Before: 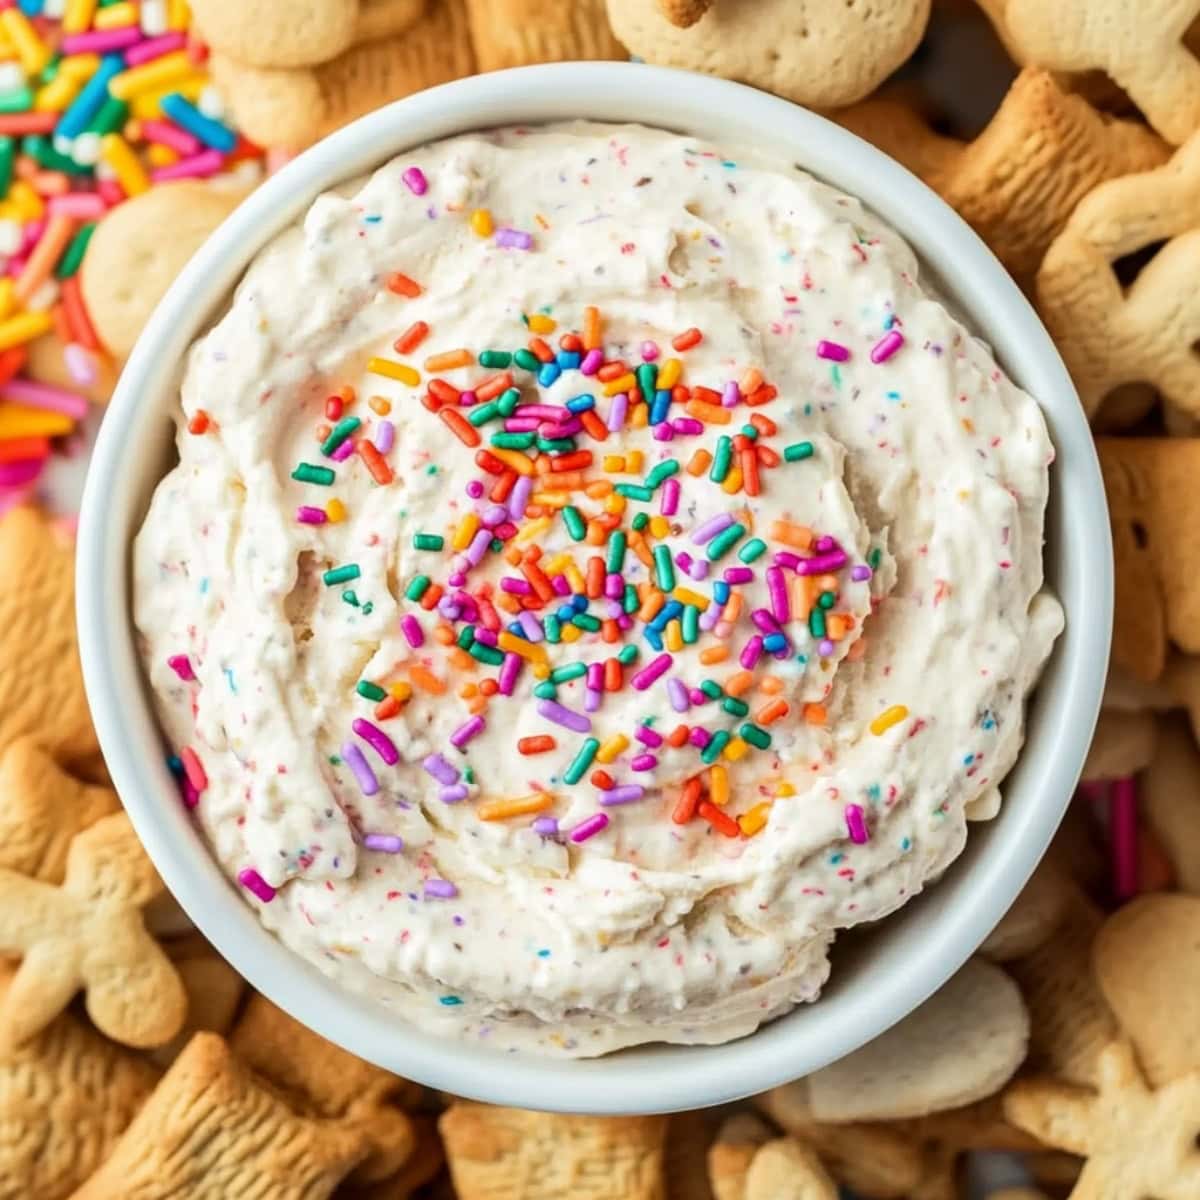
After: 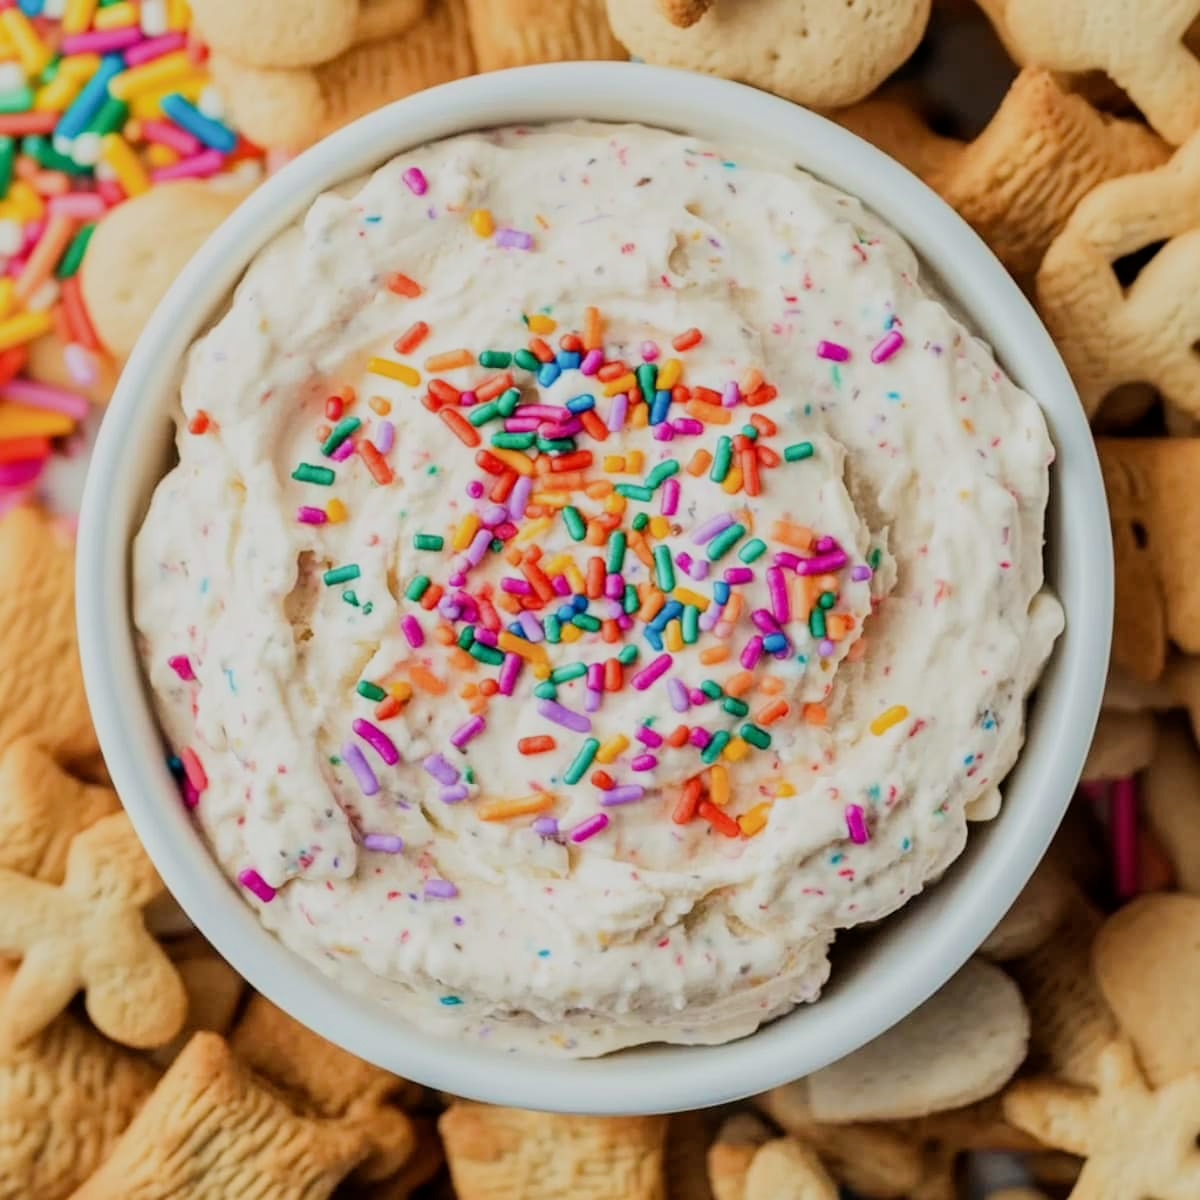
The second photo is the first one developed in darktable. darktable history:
filmic rgb: black relative exposure -7.65 EV, white relative exposure 4.56 EV, threshold 5.99 EV, hardness 3.61, enable highlight reconstruction true
